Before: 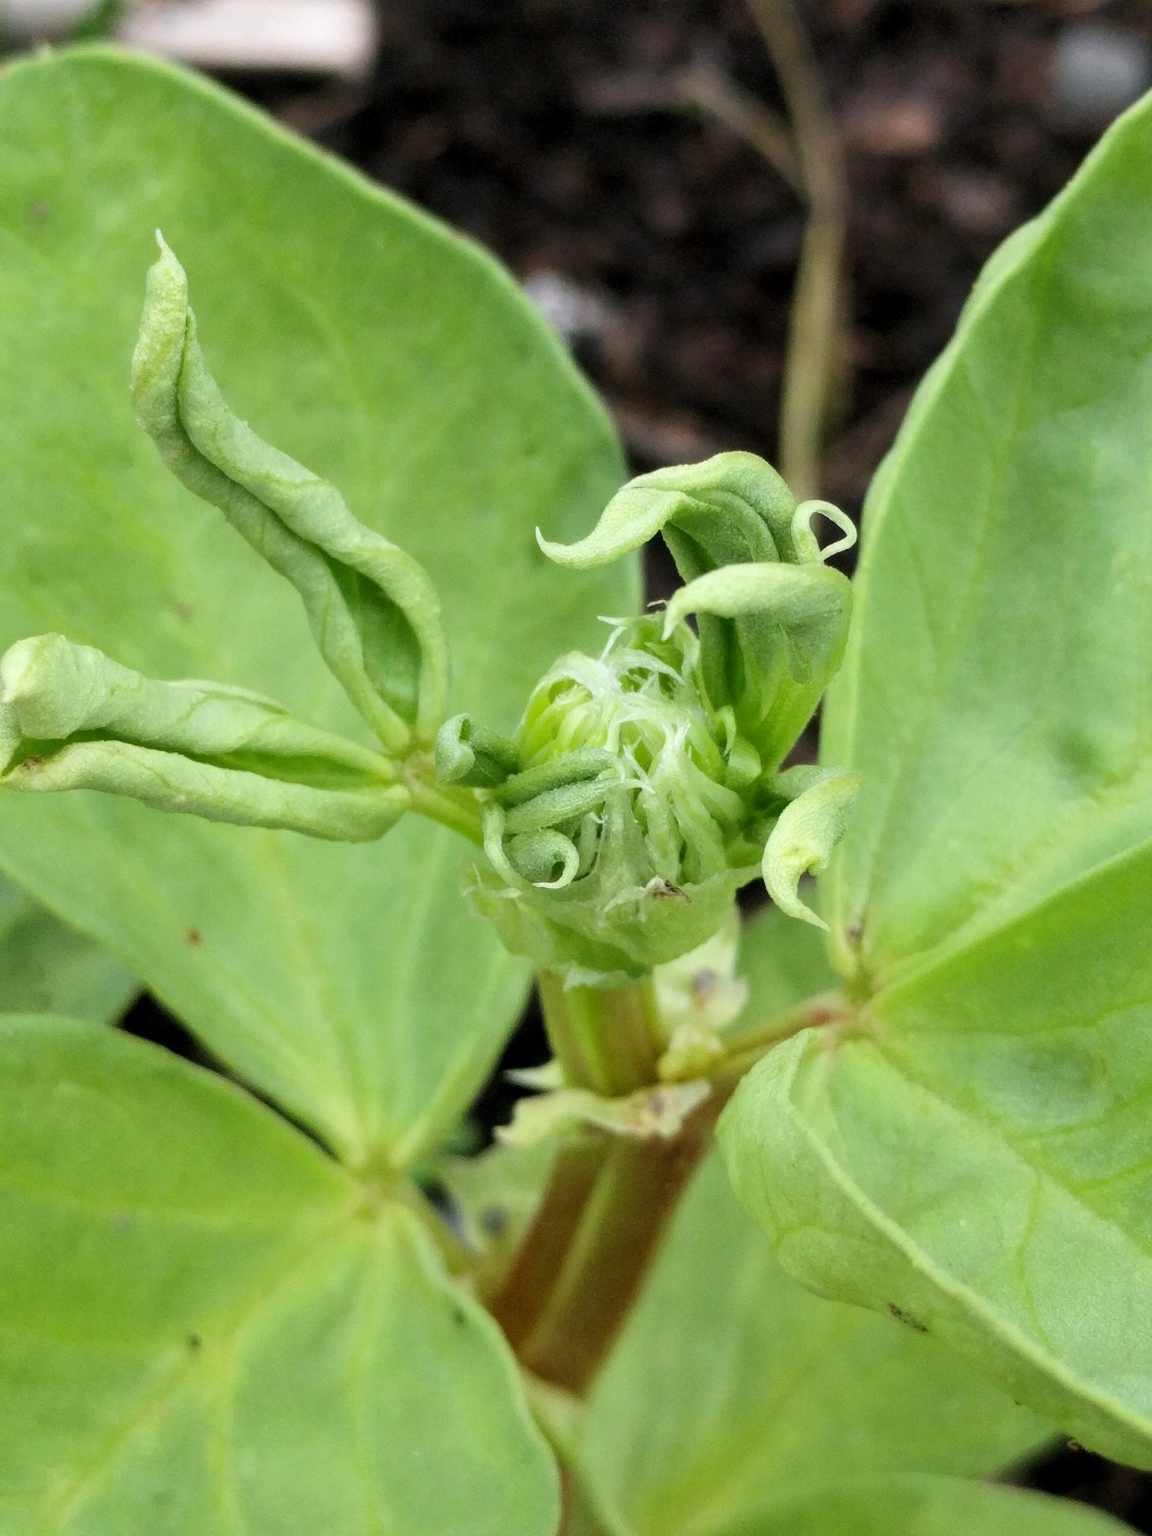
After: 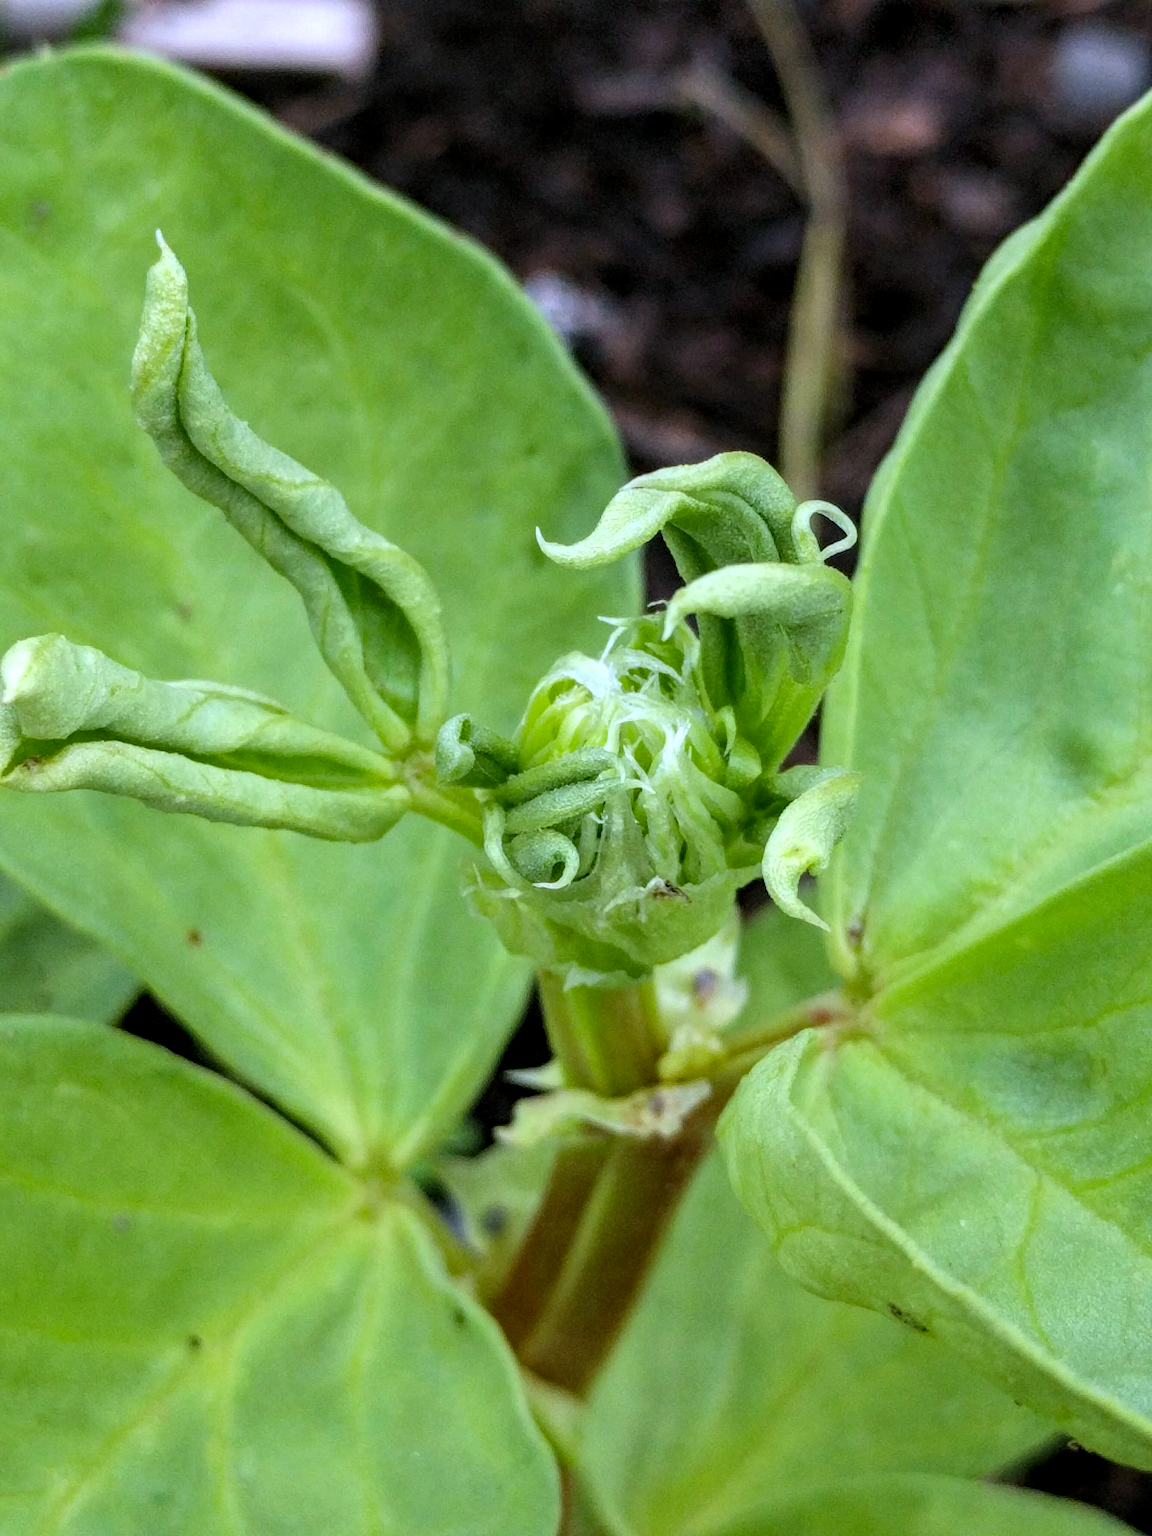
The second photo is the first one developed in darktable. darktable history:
local contrast: on, module defaults
white balance: red 0.926, green 1.003, blue 1.133
haze removal: strength 0.29, distance 0.25, compatibility mode true, adaptive false
